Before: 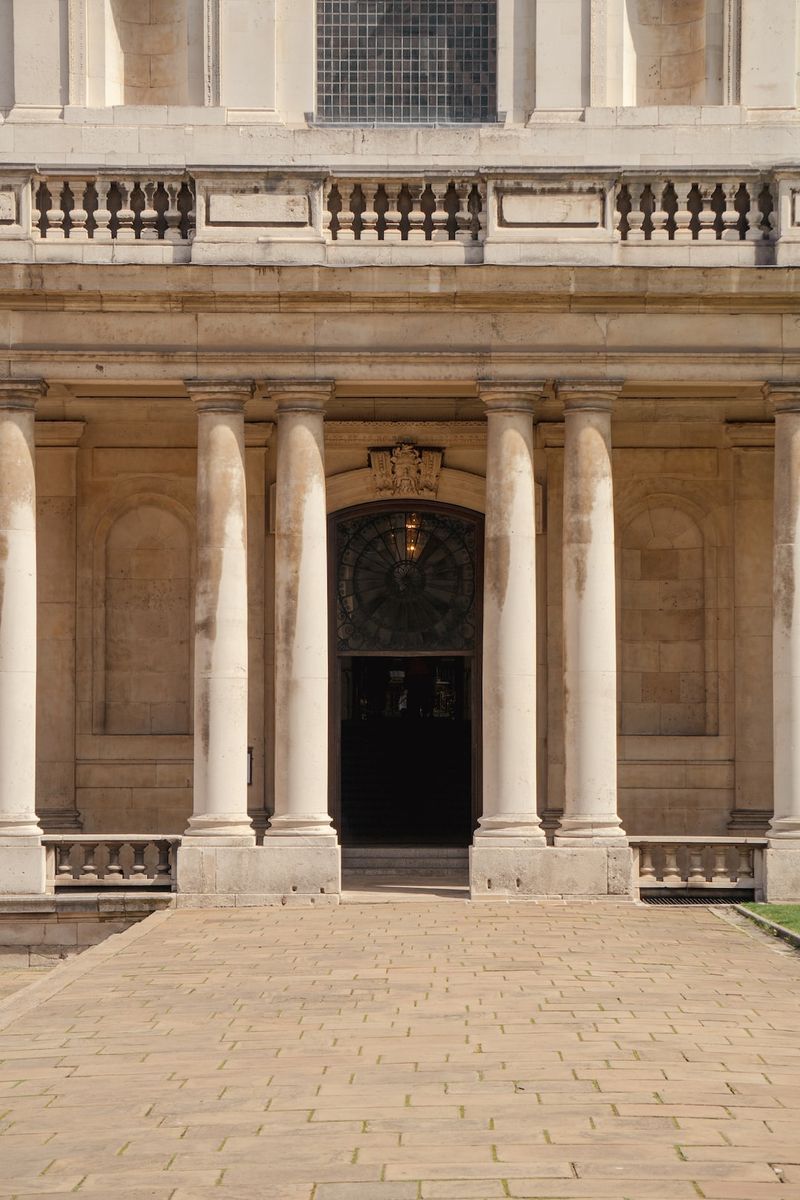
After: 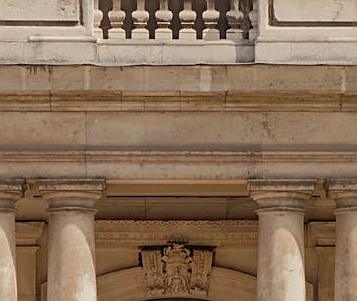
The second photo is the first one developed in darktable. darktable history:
sharpen: on, module defaults
color balance: contrast -15%
white balance: red 1.009, blue 0.985
crop: left 28.64%, top 16.832%, right 26.637%, bottom 58.055%
